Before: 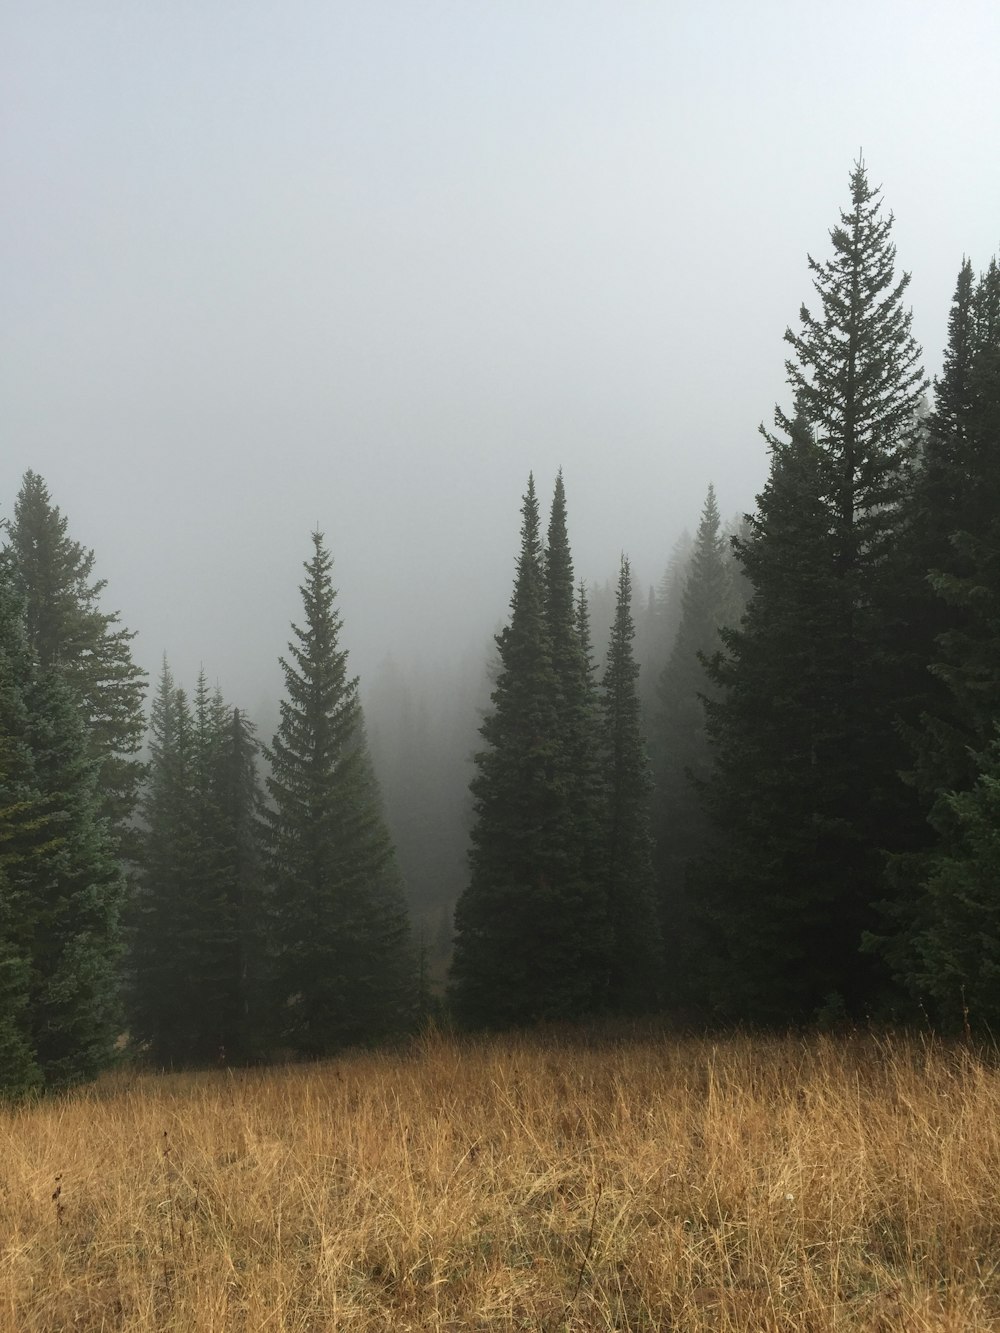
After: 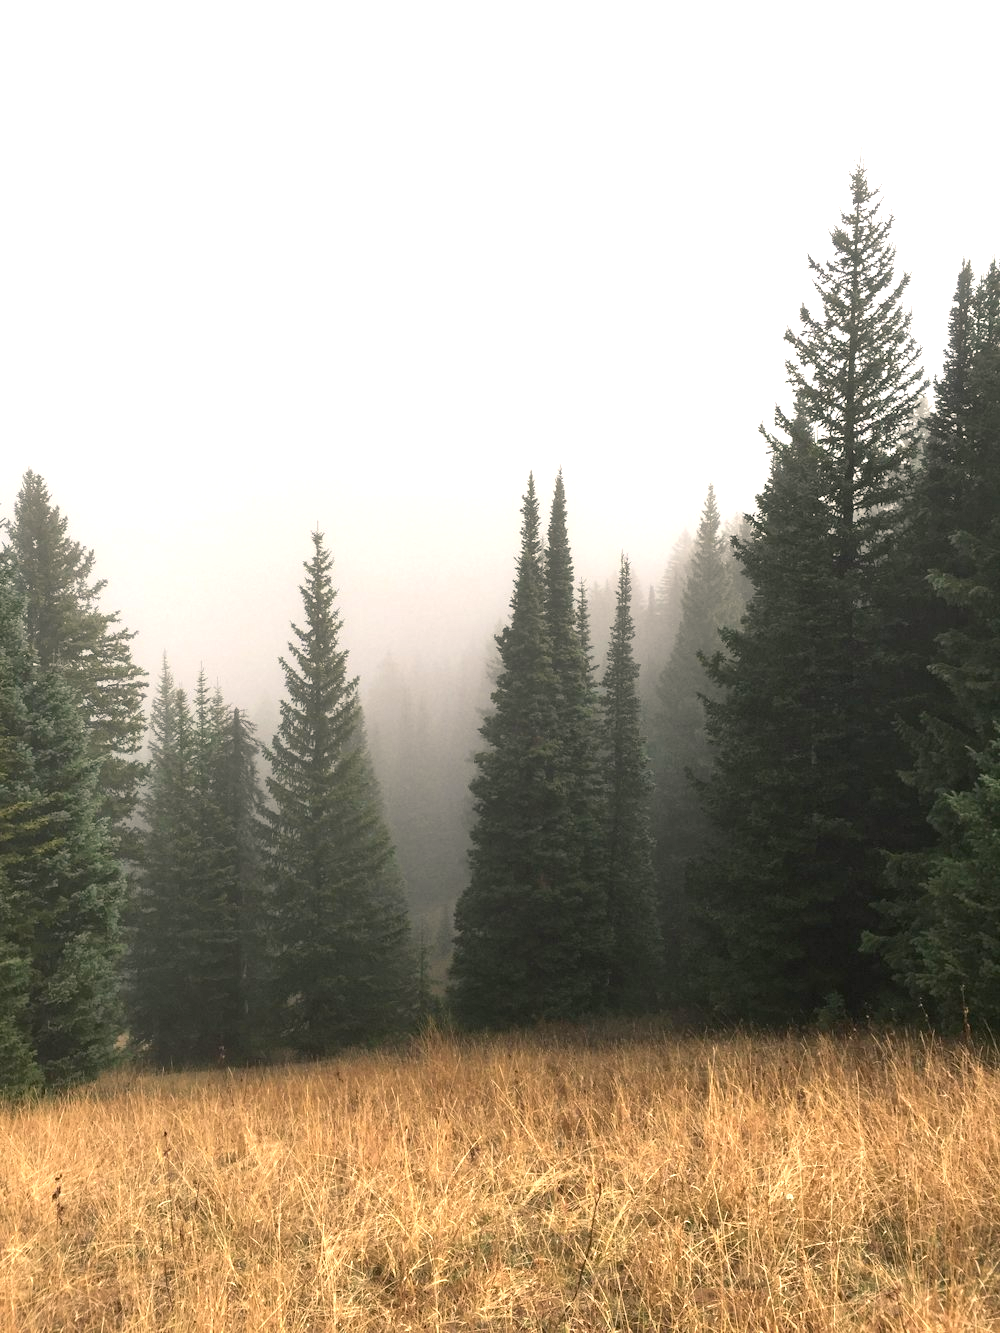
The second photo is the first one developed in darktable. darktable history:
color balance rgb: highlights gain › chroma 3.002%, highlights gain › hue 54.59°, linear chroma grading › global chroma -15.079%, perceptual saturation grading › global saturation 0.77%, global vibrance 16.214%, saturation formula JzAzBz (2021)
exposure: black level correction 0.001, exposure 1.117 EV, compensate exposure bias true, compensate highlight preservation false
local contrast: mode bilateral grid, contrast 20, coarseness 49, detail 119%, midtone range 0.2
